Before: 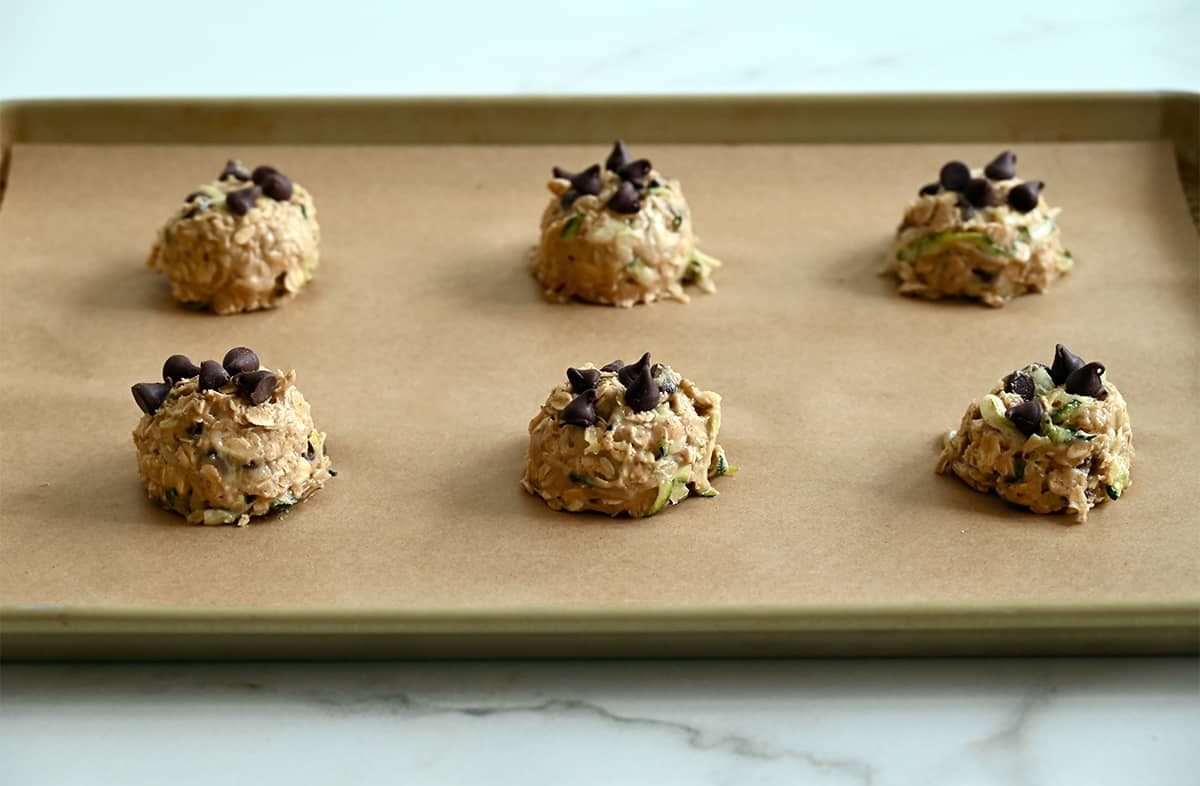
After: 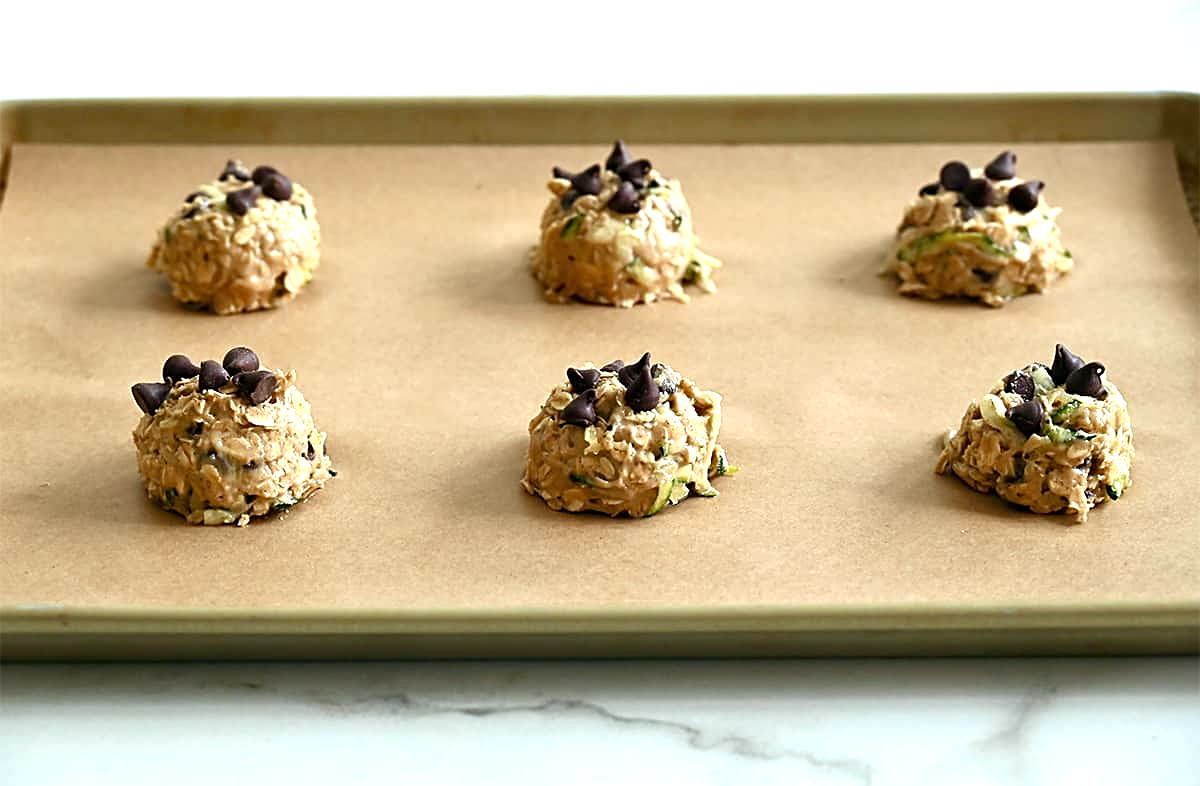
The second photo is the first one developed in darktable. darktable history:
sharpen: amount 0.495
exposure: exposure 0.603 EV, compensate exposure bias true, compensate highlight preservation false
